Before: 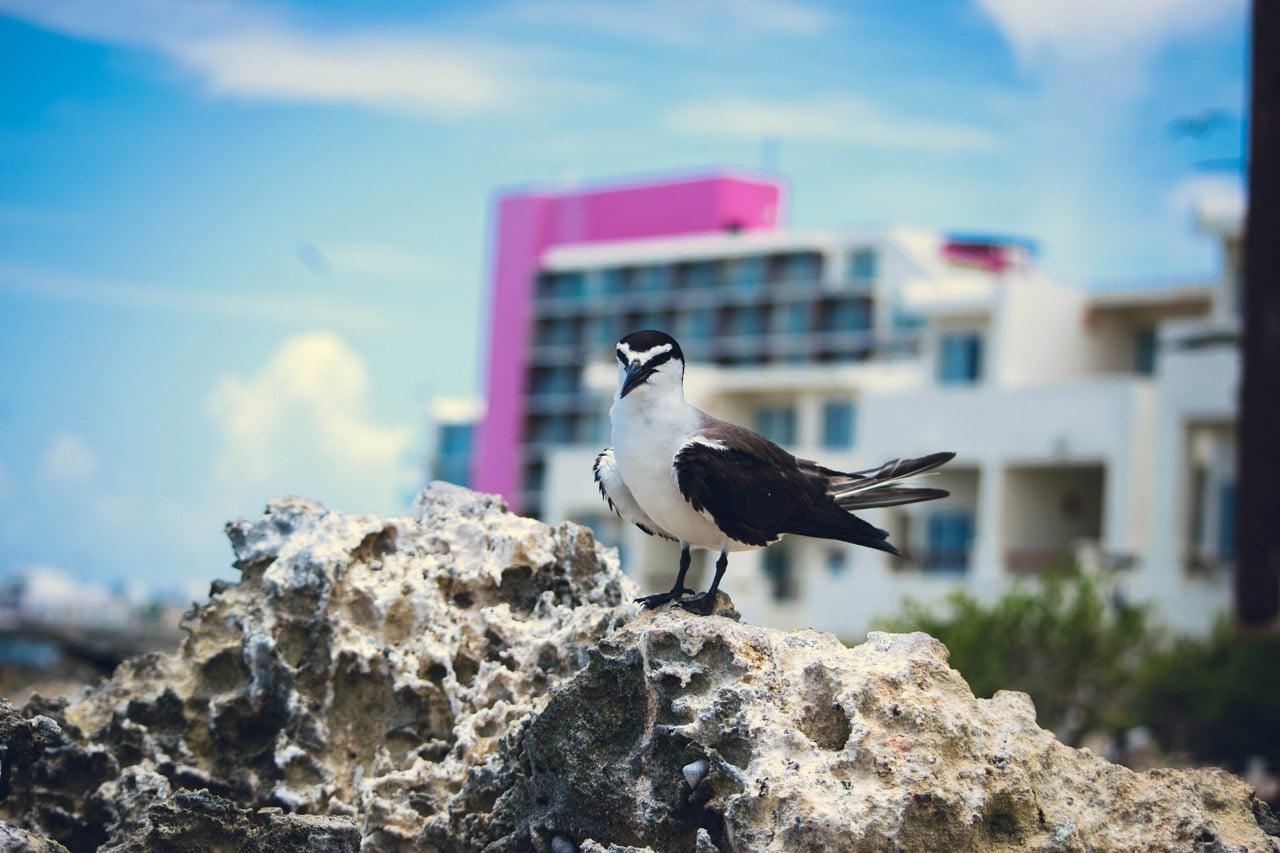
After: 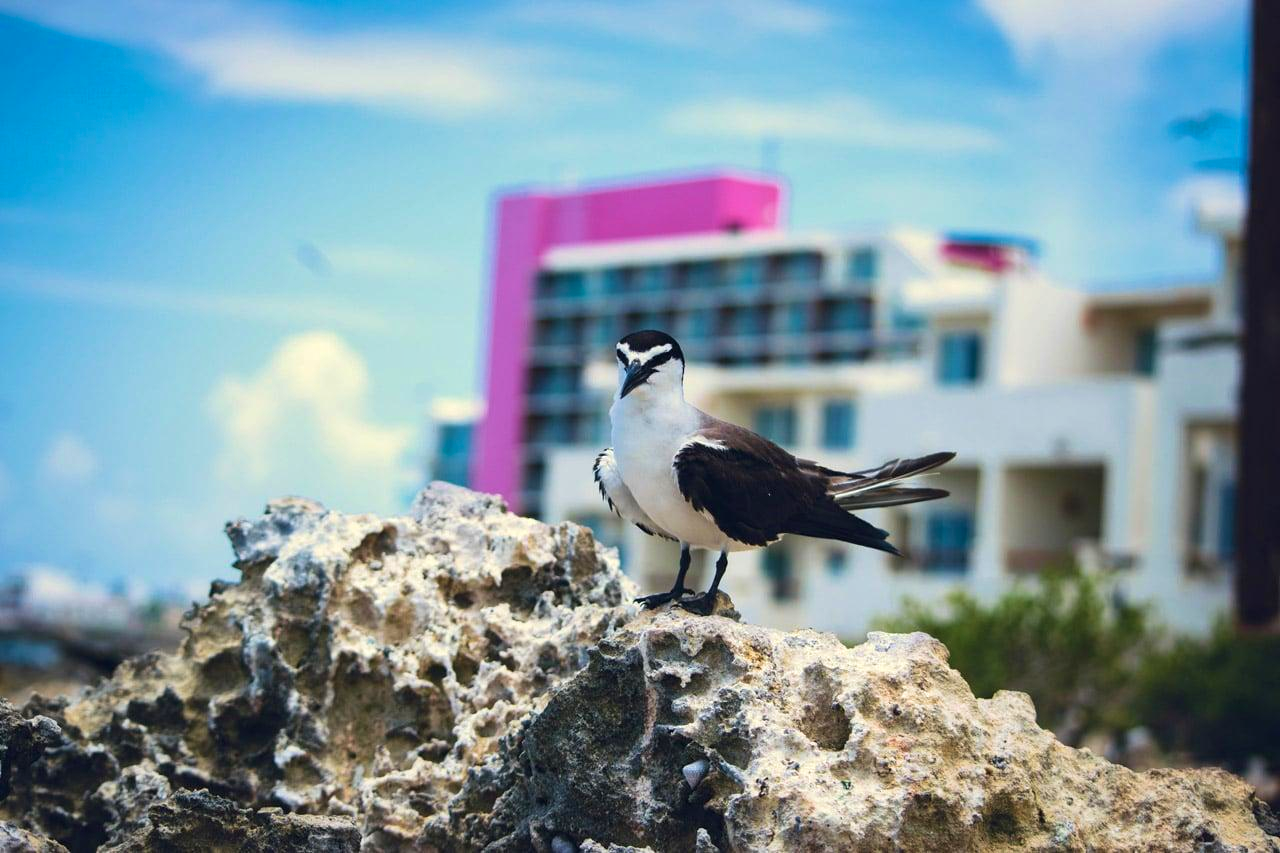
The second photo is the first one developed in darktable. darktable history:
velvia: on, module defaults
color correction: highlights b* -0.029, saturation 1.07
local contrast: mode bilateral grid, contrast 21, coarseness 49, detail 119%, midtone range 0.2
